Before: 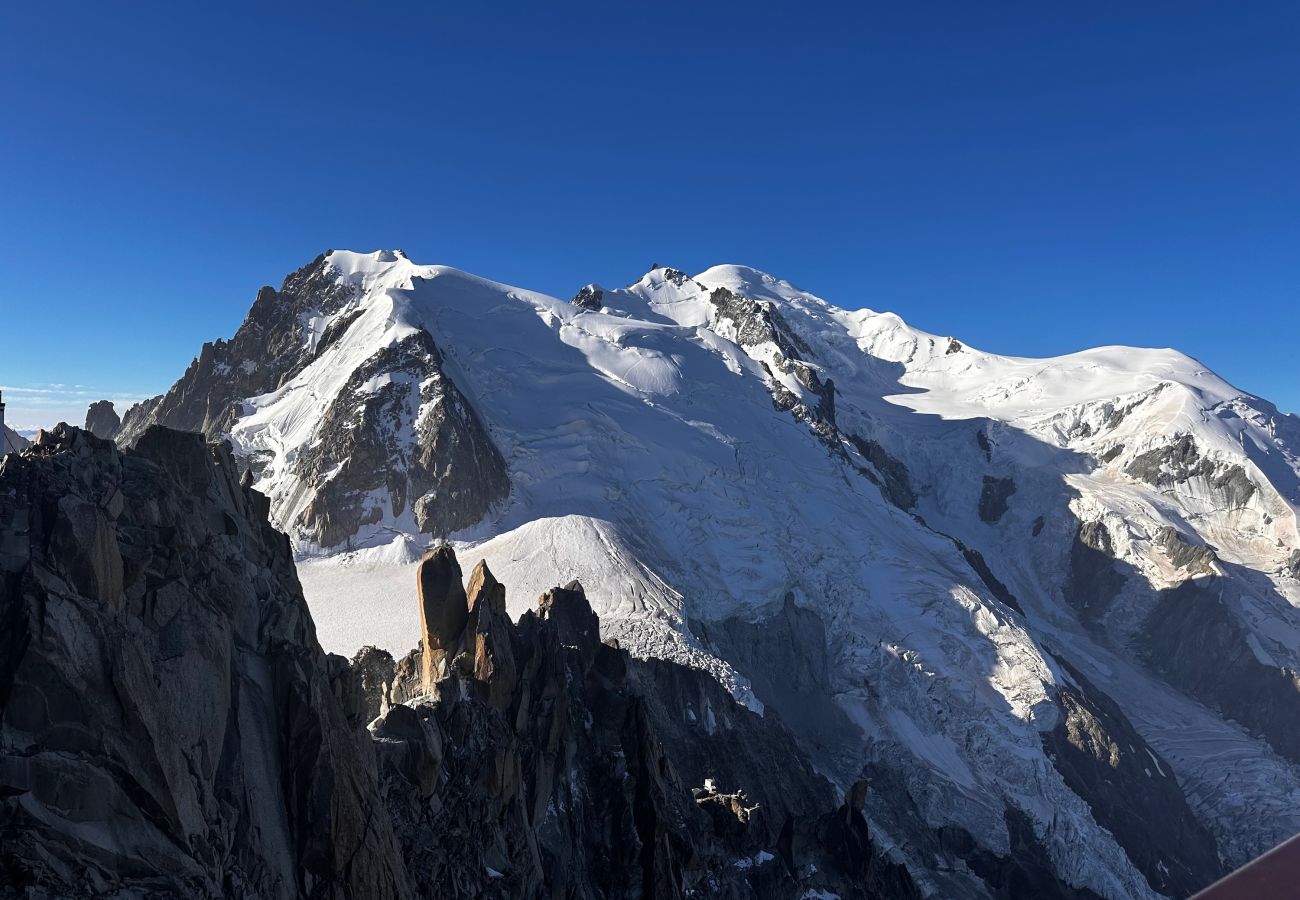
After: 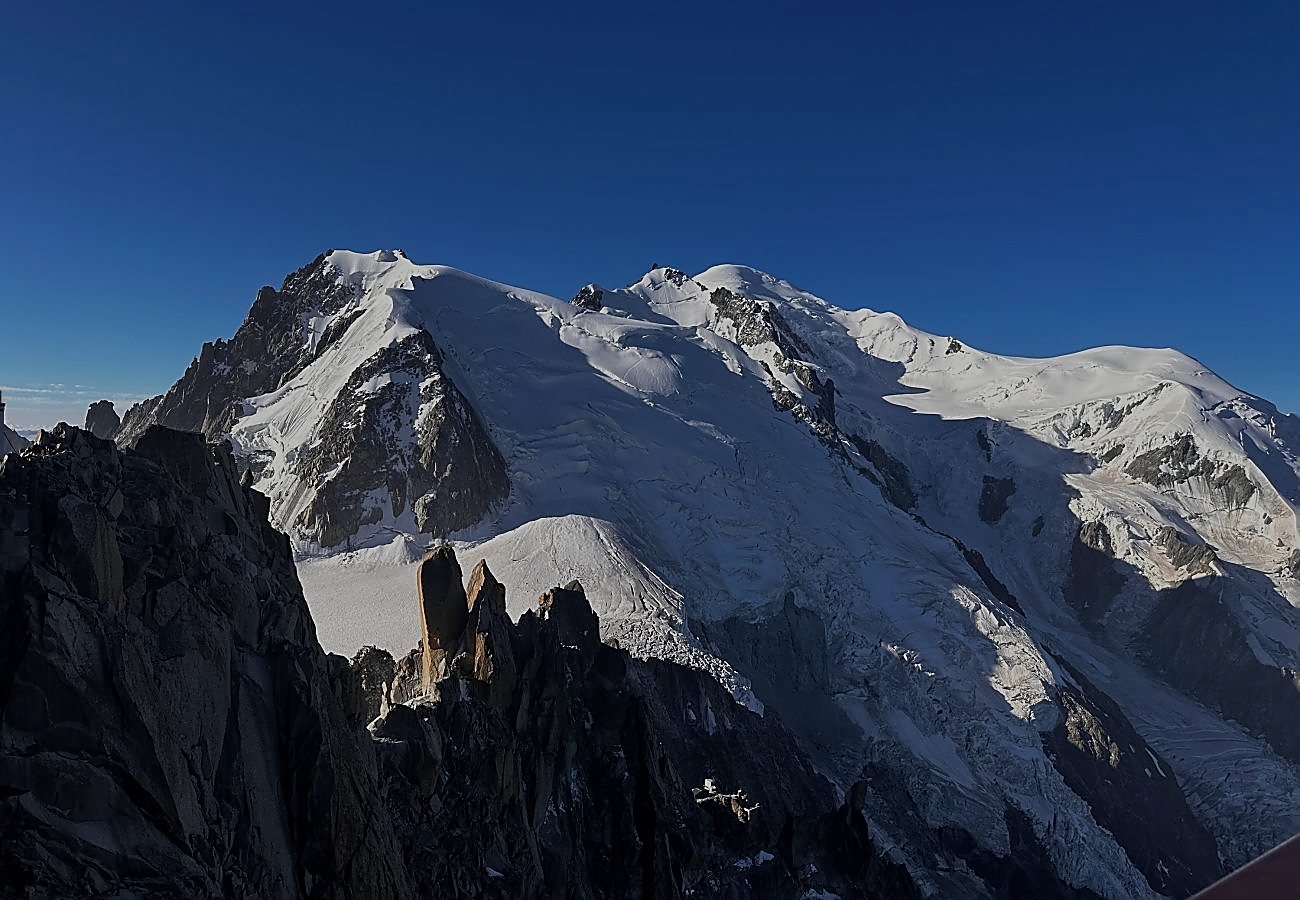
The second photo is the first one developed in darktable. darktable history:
exposure: exposure -1.005 EV, compensate highlight preservation false
local contrast: mode bilateral grid, contrast 10, coarseness 25, detail 111%, midtone range 0.2
sharpen: radius 1.385, amount 1.237, threshold 0.793
